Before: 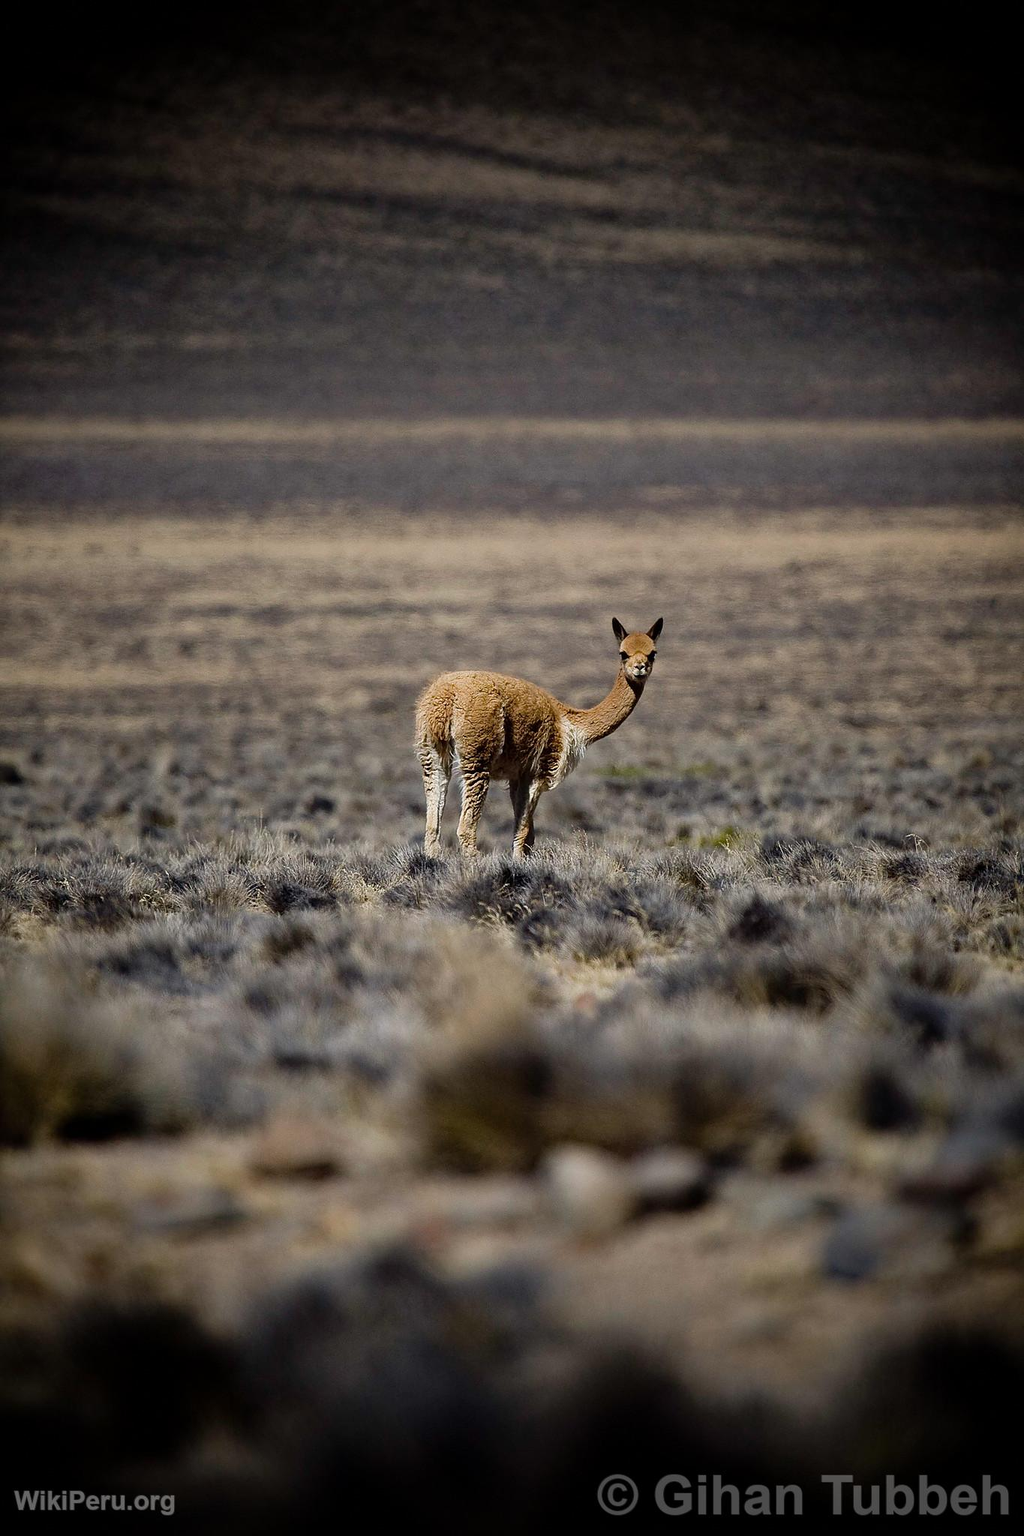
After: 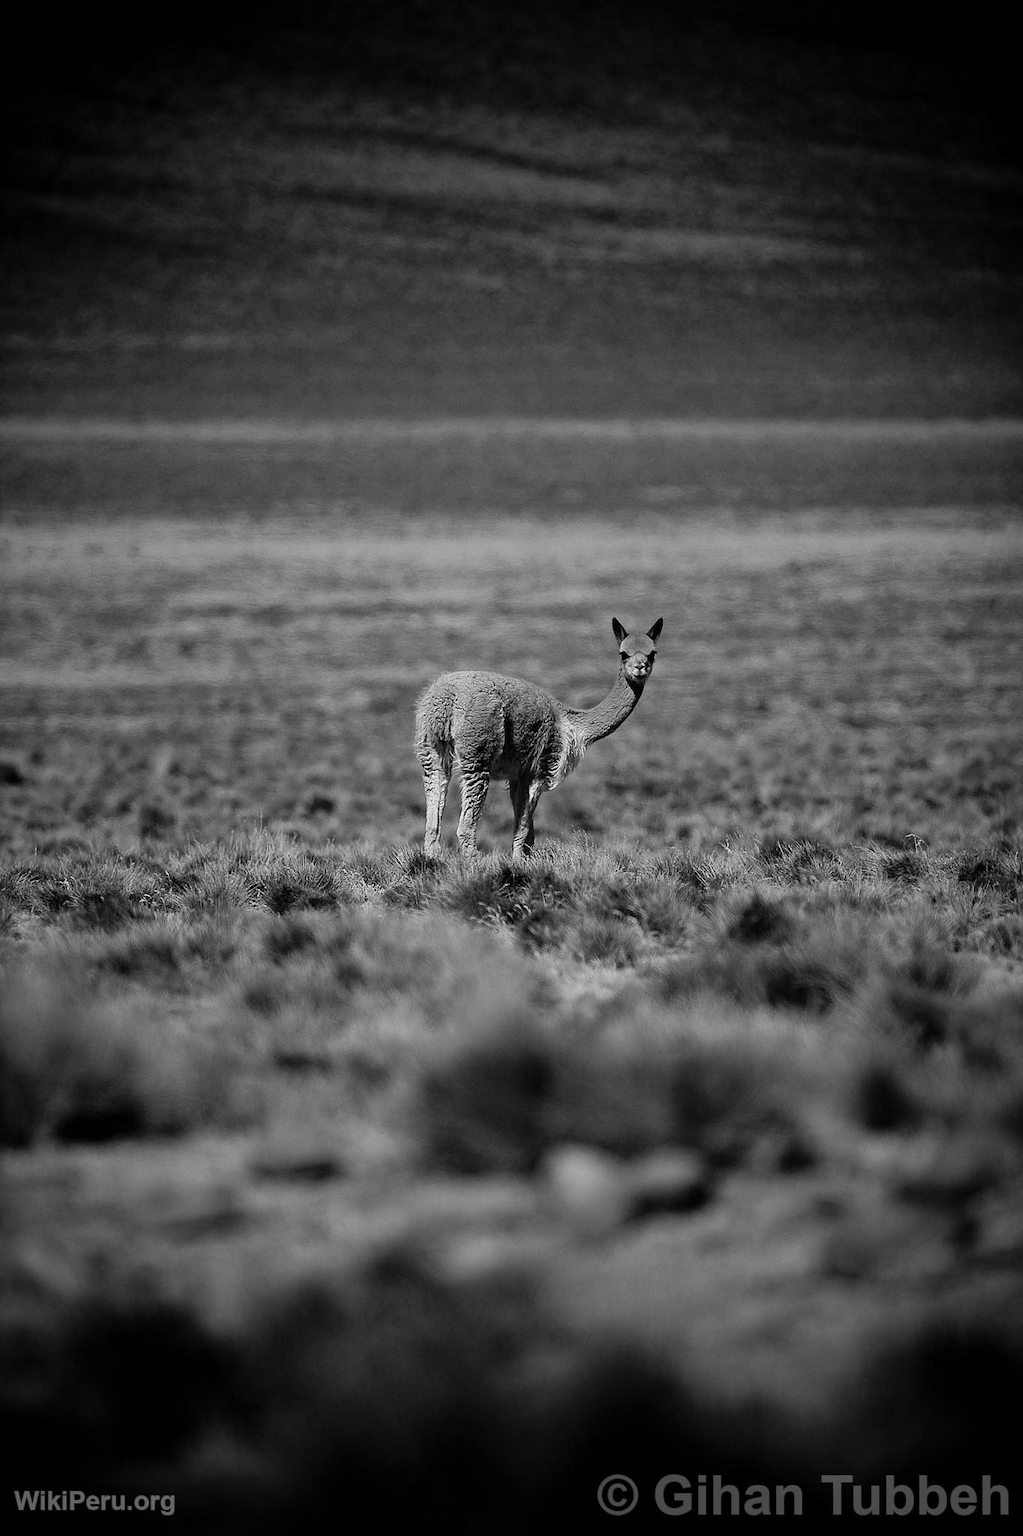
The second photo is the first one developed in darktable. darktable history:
monochrome: a -35.87, b 49.73, size 1.7
